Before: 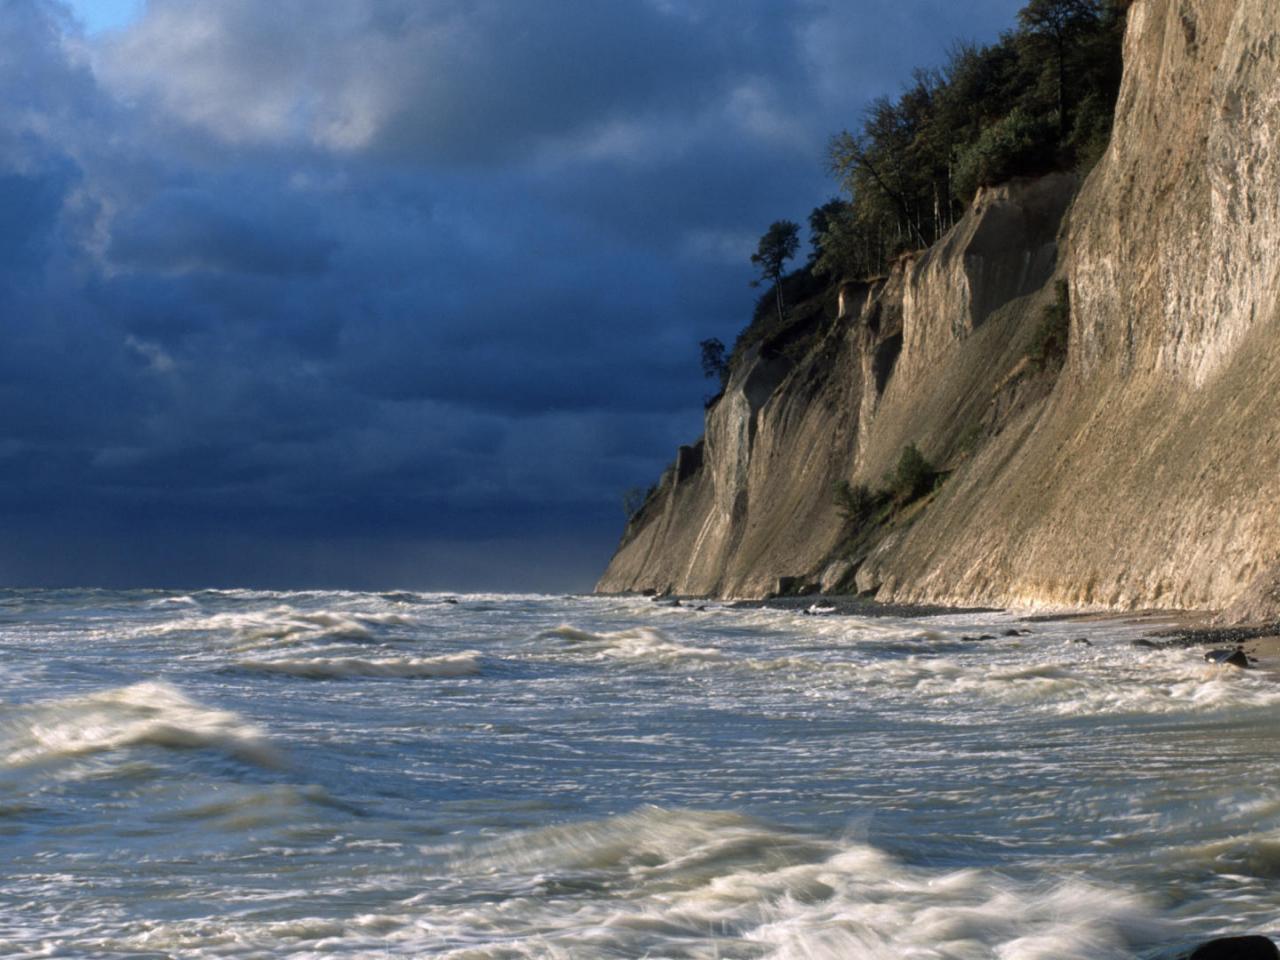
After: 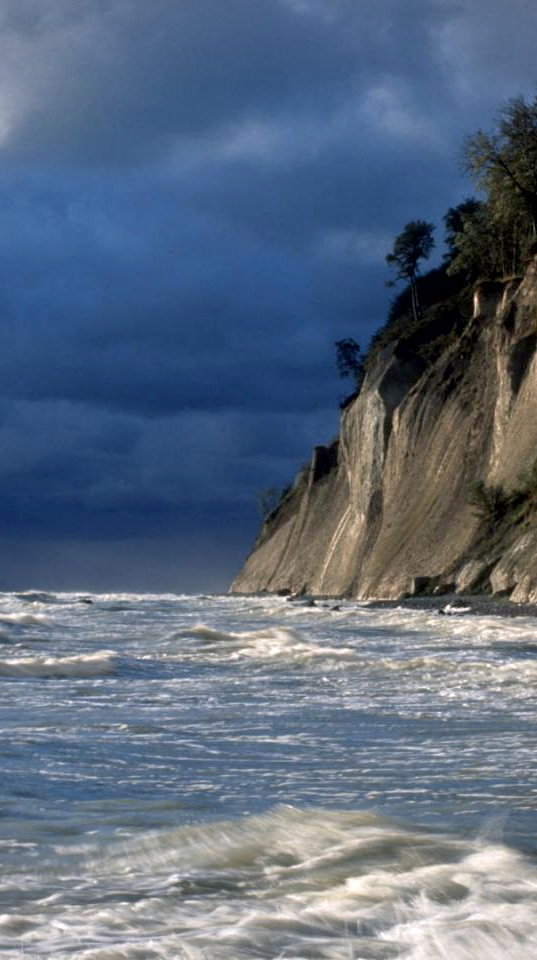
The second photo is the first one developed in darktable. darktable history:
exposure: black level correction 0.005, exposure 0.285 EV, compensate highlight preservation false
vignetting: brightness -0.29
crop: left 28.578%, right 29.409%
contrast brightness saturation: saturation -0.07
